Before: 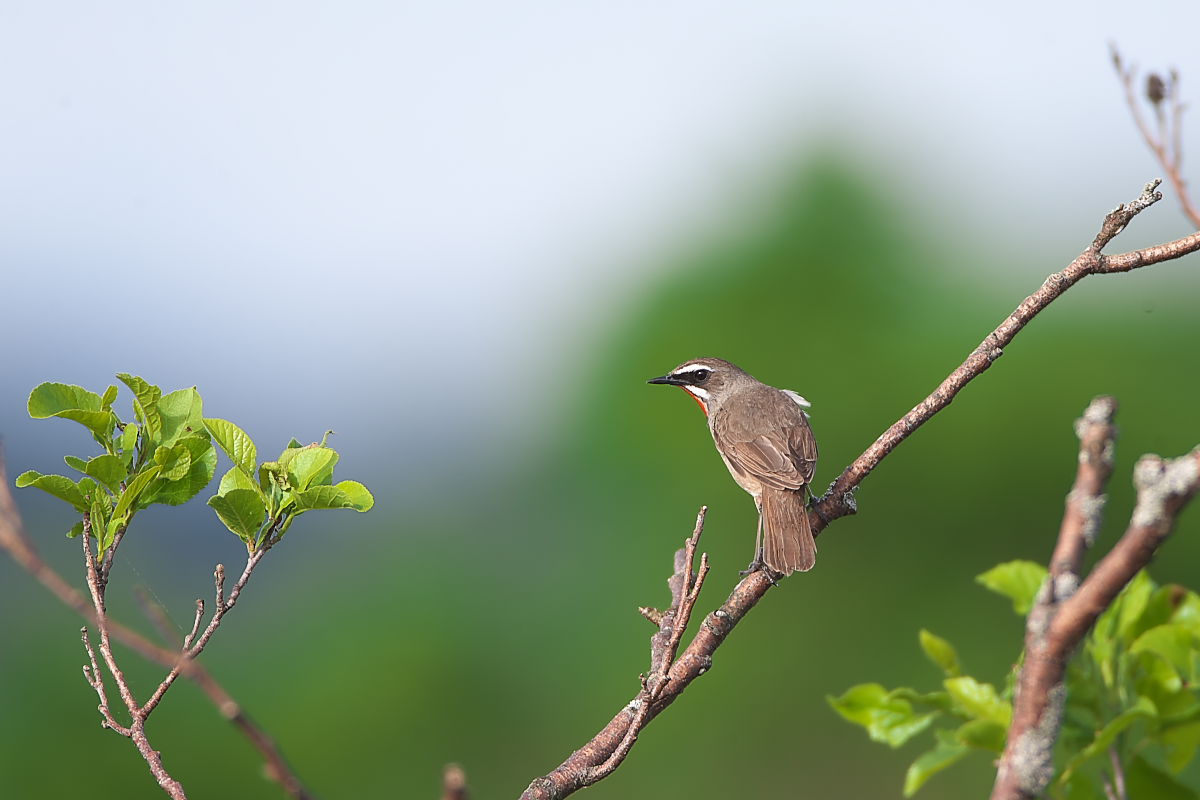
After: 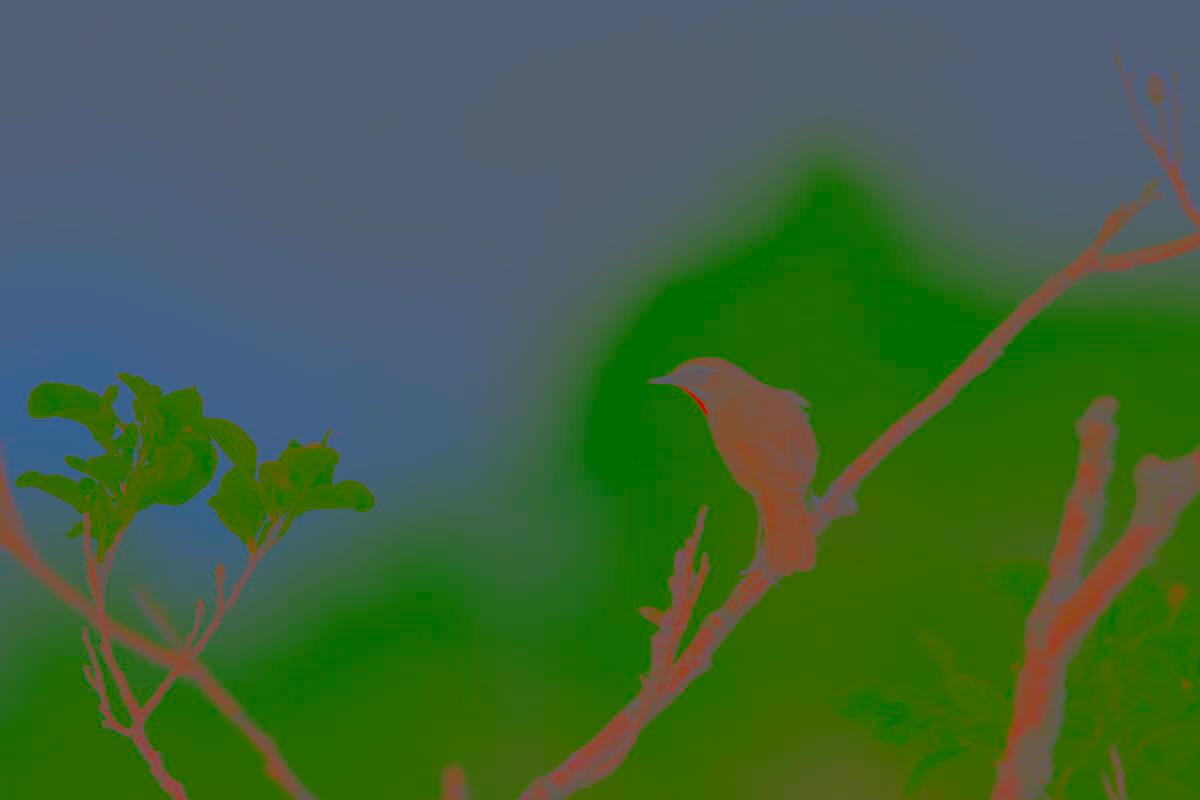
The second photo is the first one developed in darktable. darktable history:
contrast brightness saturation: contrast -0.979, brightness -0.171, saturation 0.739
